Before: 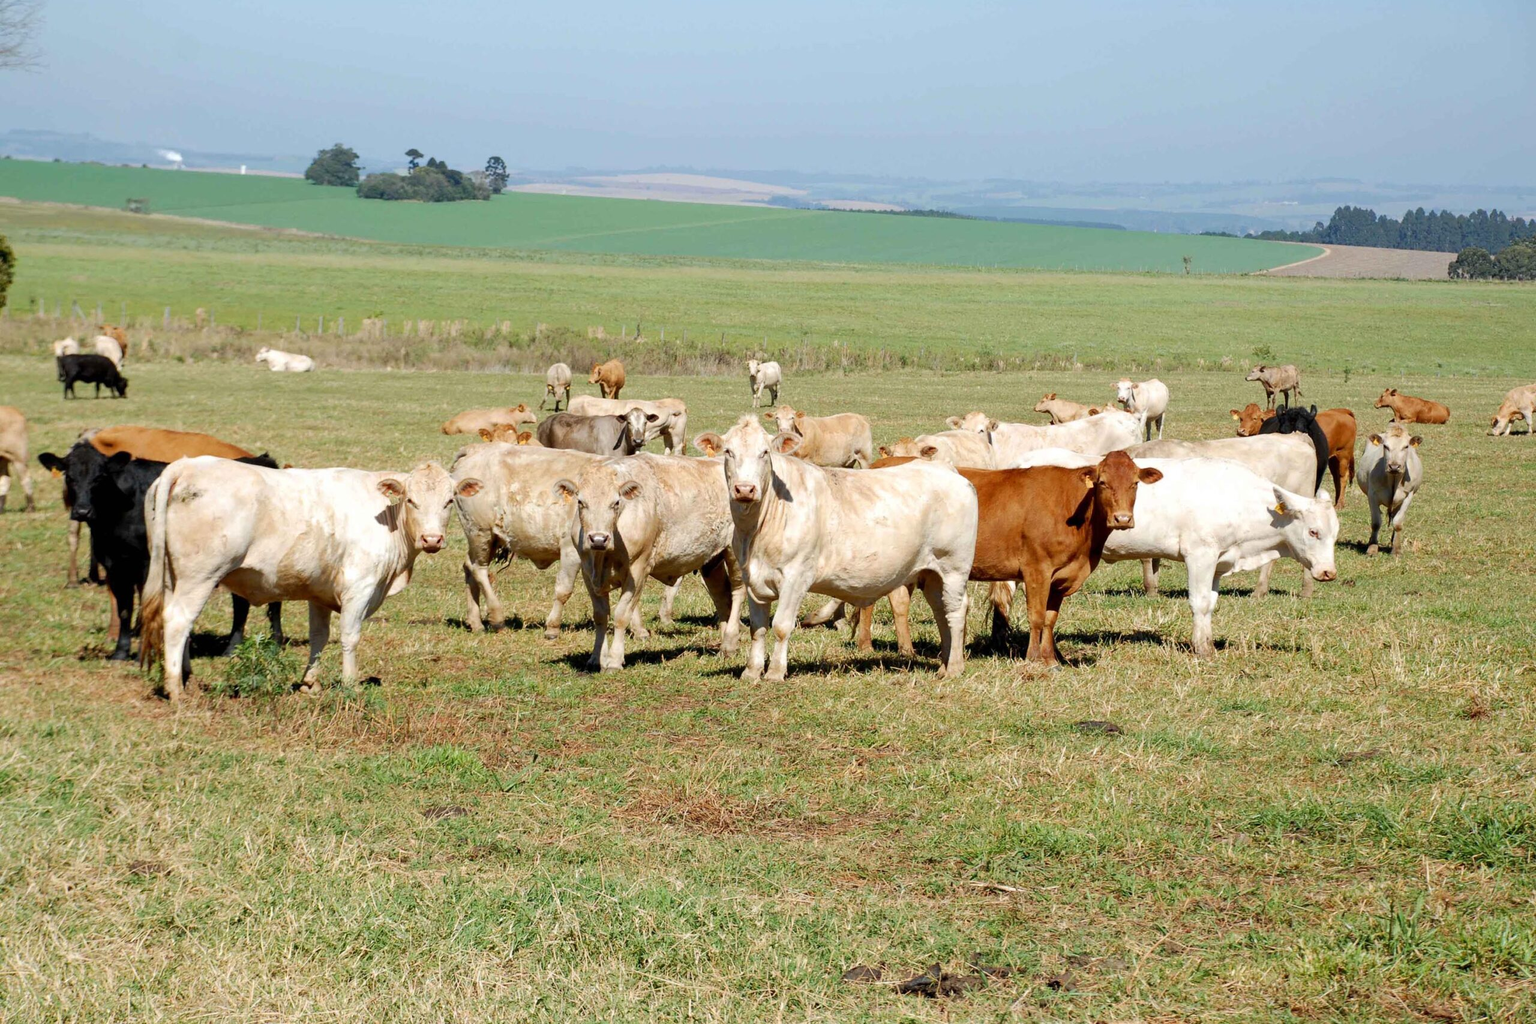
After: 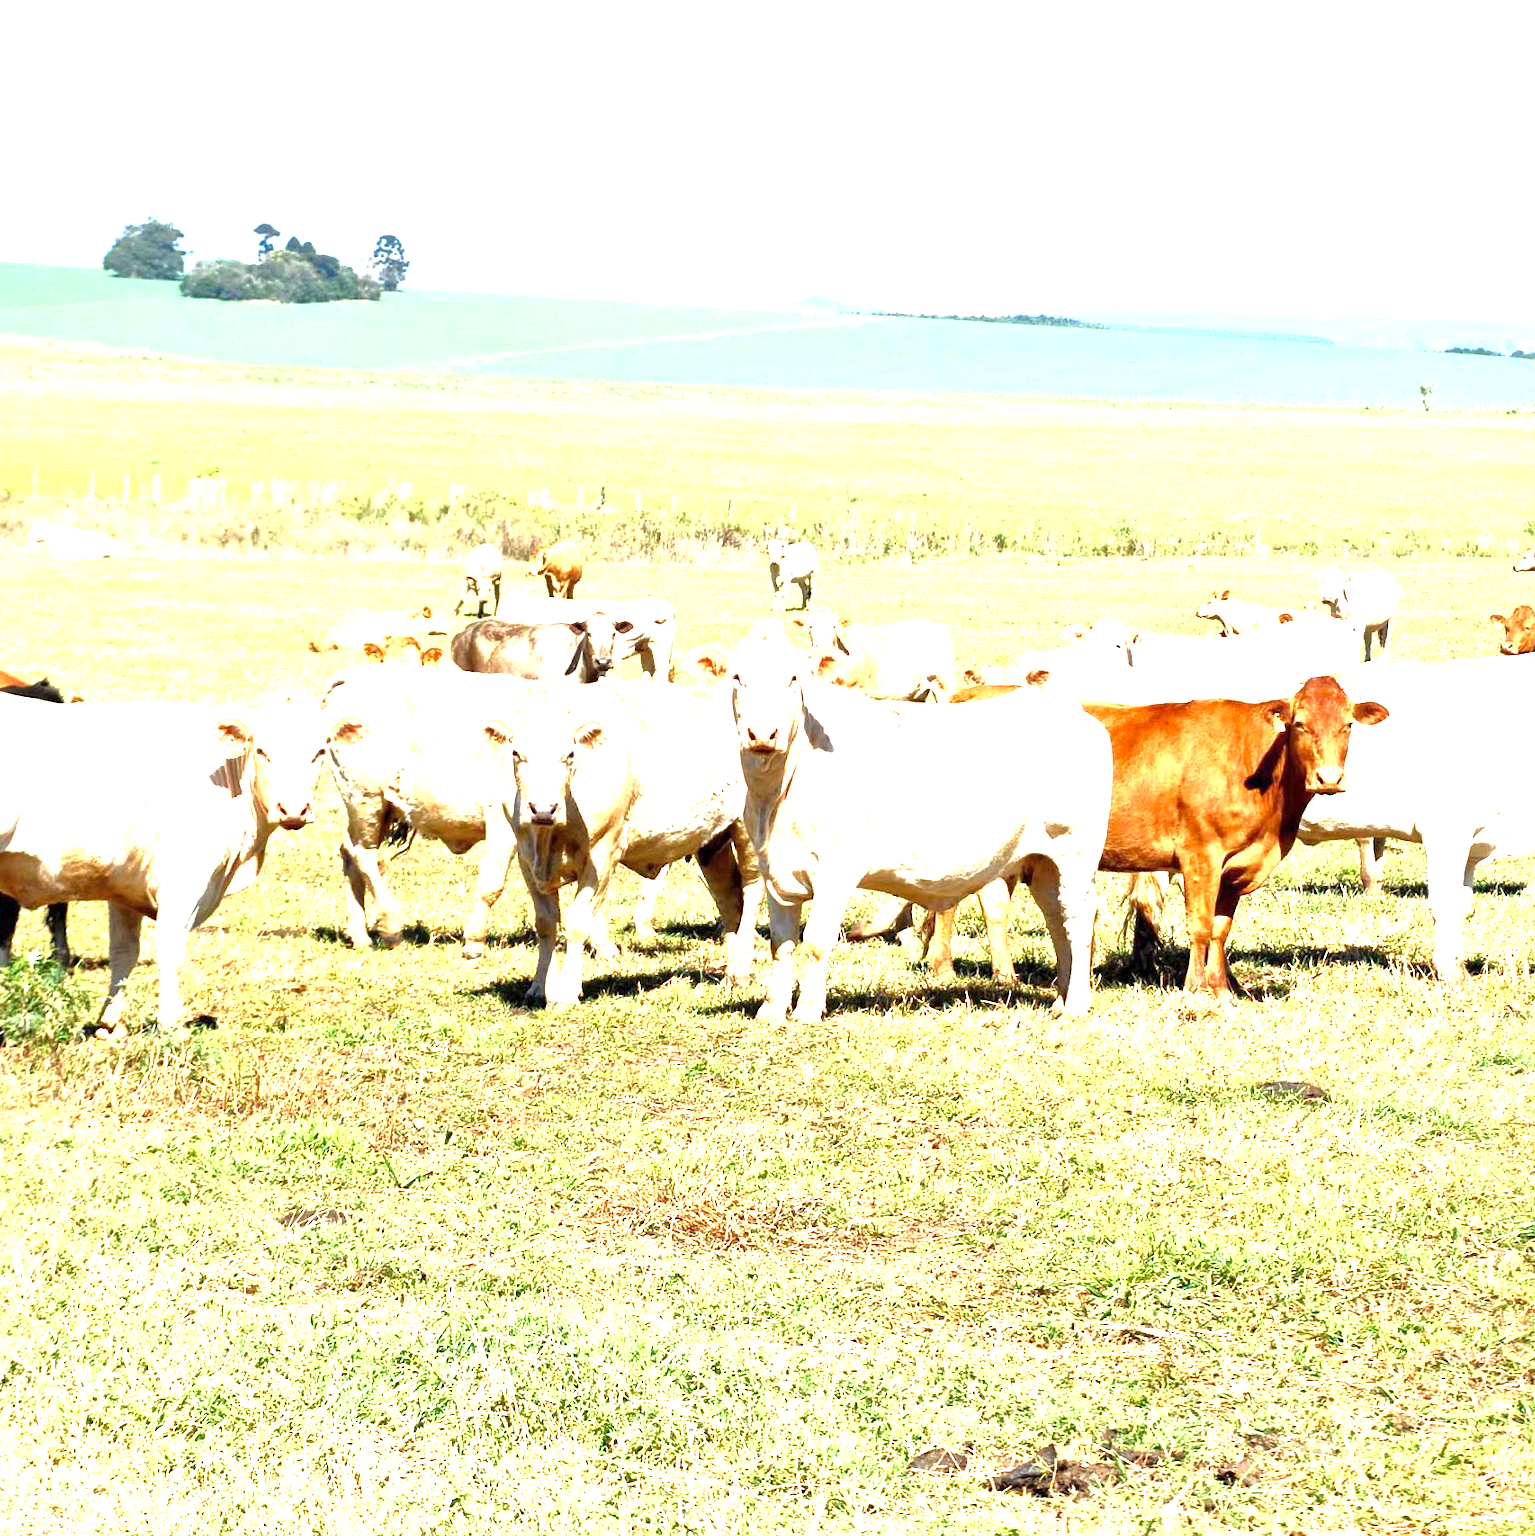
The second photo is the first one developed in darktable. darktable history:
crop: left 15.419%, right 17.914%
exposure: black level correction 0, exposure 1.975 EV, compensate exposure bias true, compensate highlight preservation false
local contrast: mode bilateral grid, contrast 20, coarseness 50, detail 179%, midtone range 0.2
